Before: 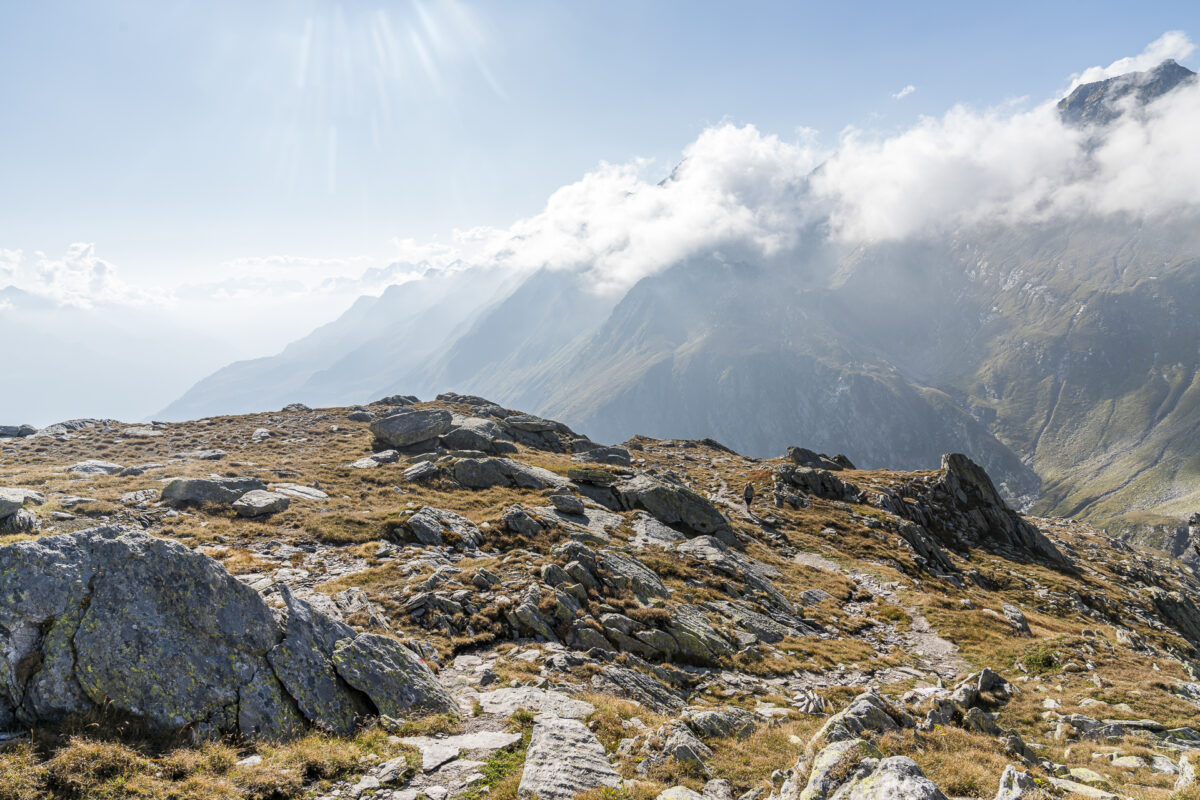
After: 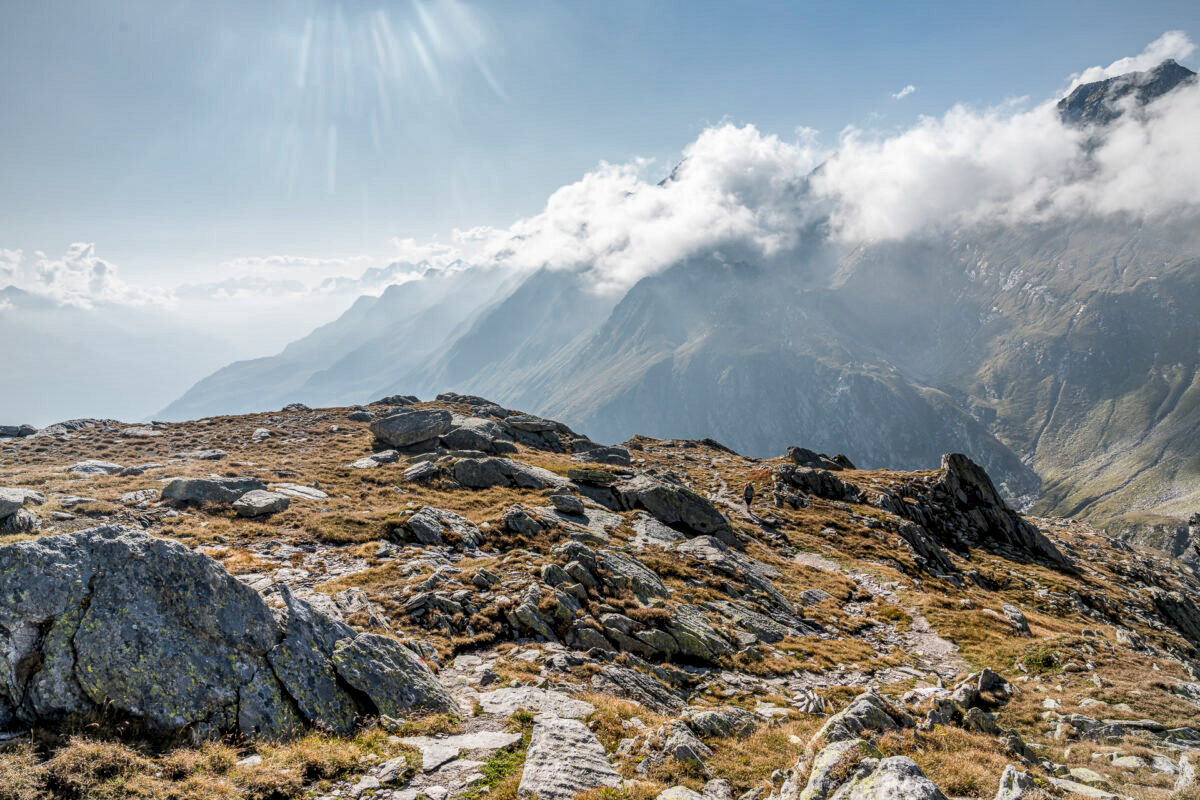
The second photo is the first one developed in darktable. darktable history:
exposure: exposure -0.152 EV, compensate exposure bias true, compensate highlight preservation false
shadows and highlights: soften with gaussian
local contrast: detail 130%
vignetting: fall-off radius 61.03%, brightness -0.214
